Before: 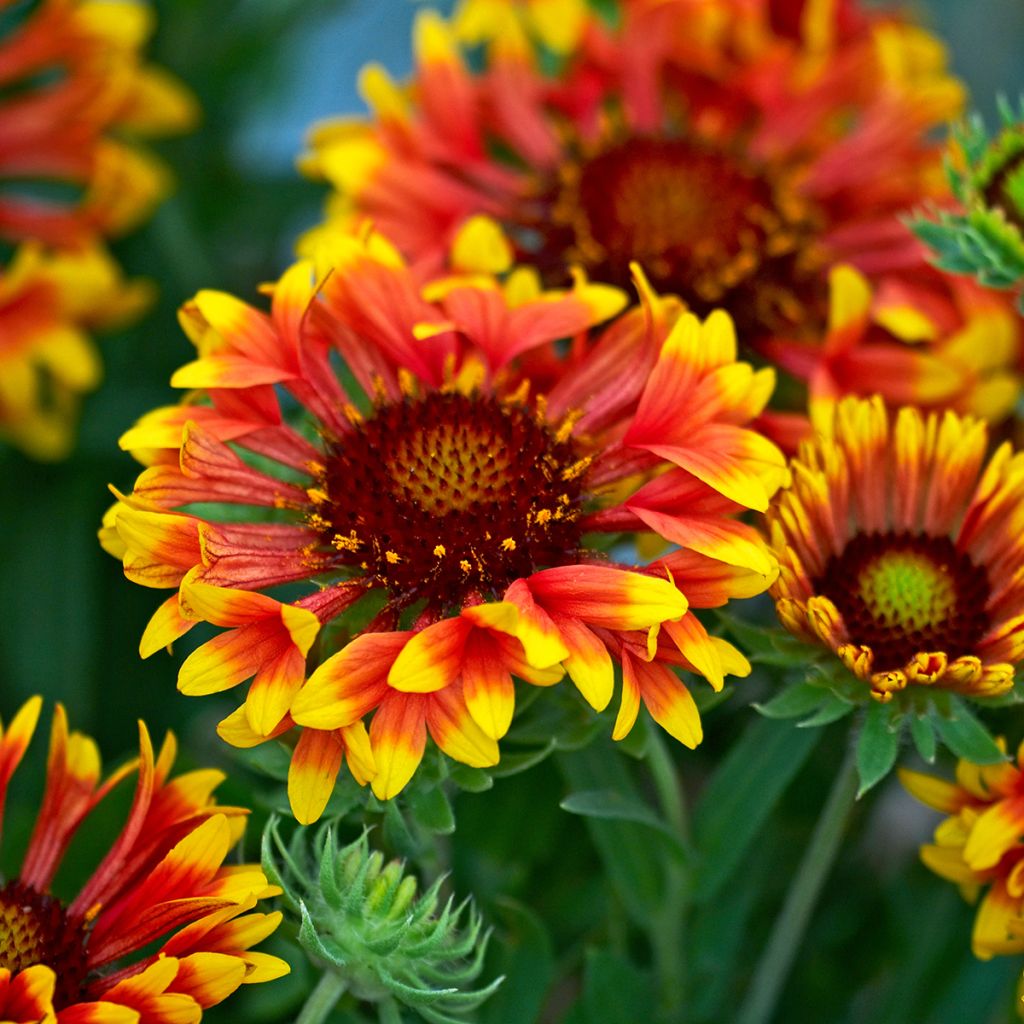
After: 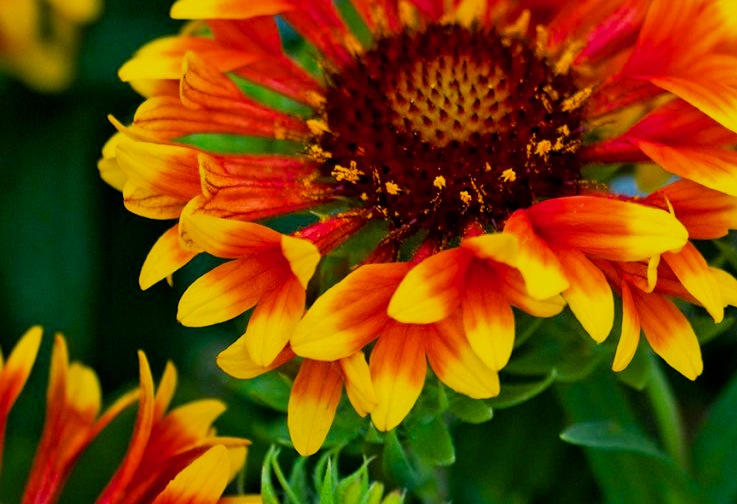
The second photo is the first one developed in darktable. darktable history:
exposure: black level correction 0.001, exposure -0.201 EV, compensate exposure bias true, compensate highlight preservation false
crop: top 36.091%, right 27.942%, bottom 14.622%
filmic rgb: black relative exposure -7.1 EV, white relative exposure 5.35 EV, hardness 3.02, color science v6 (2022), iterations of high-quality reconstruction 0
color balance rgb: power › hue 329.8°, highlights gain › chroma 3.101%, highlights gain › hue 60.21°, linear chroma grading › global chroma 15.349%, perceptual saturation grading › global saturation 31.325%, perceptual brilliance grading › global brilliance 11.409%
